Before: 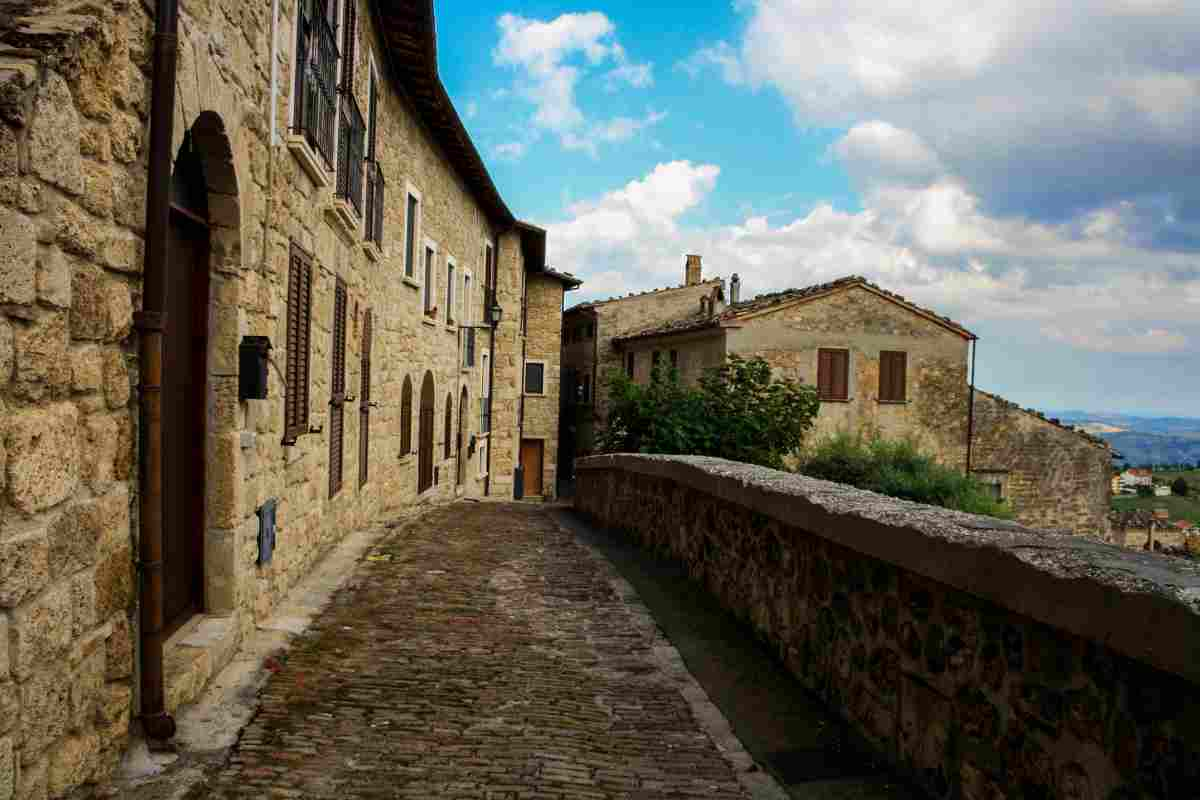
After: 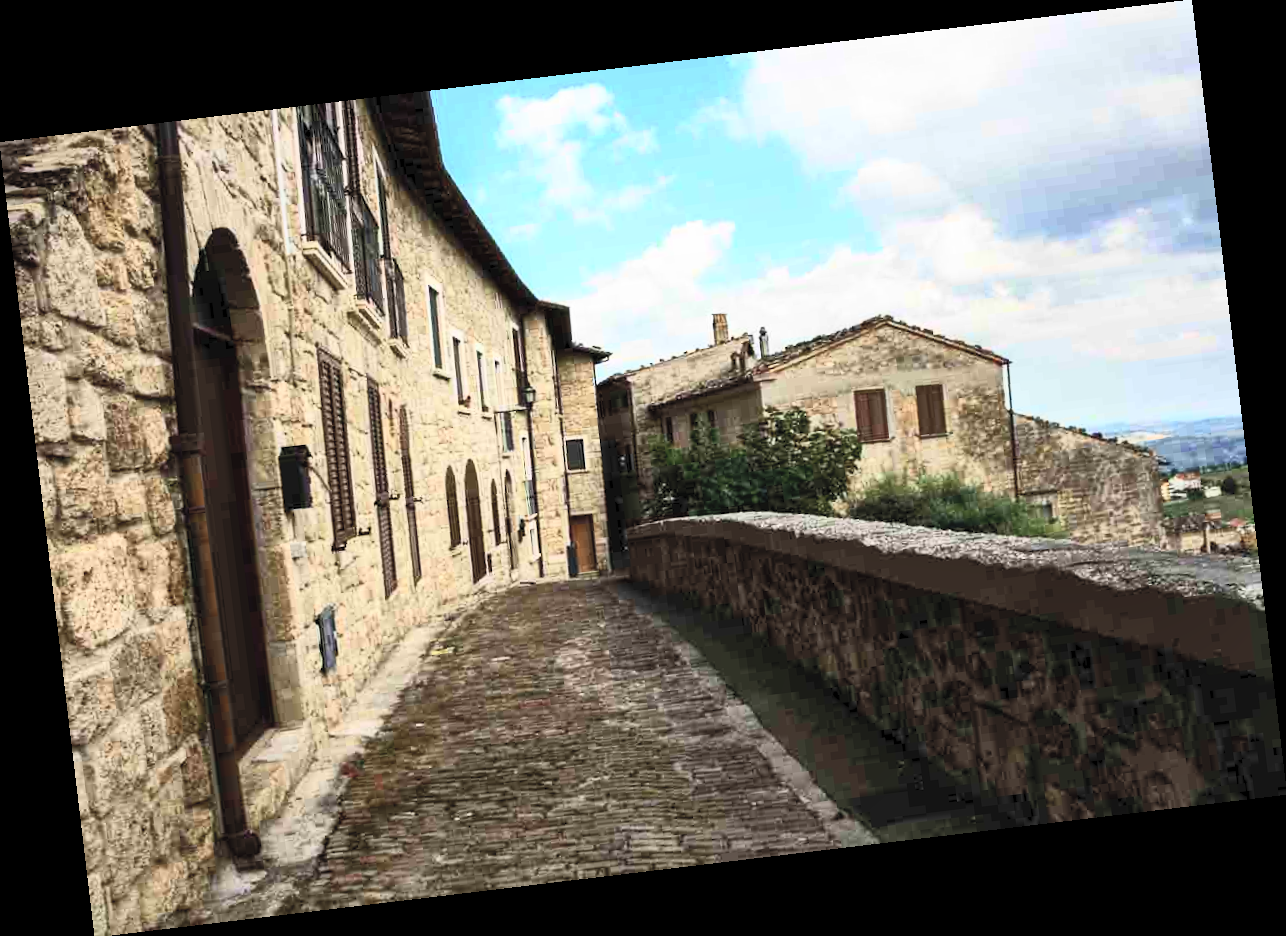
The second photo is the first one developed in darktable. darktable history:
shadows and highlights: shadows 32, highlights -32, soften with gaussian
contrast brightness saturation: contrast 0.43, brightness 0.56, saturation -0.19
rotate and perspective: rotation -6.83°, automatic cropping off
